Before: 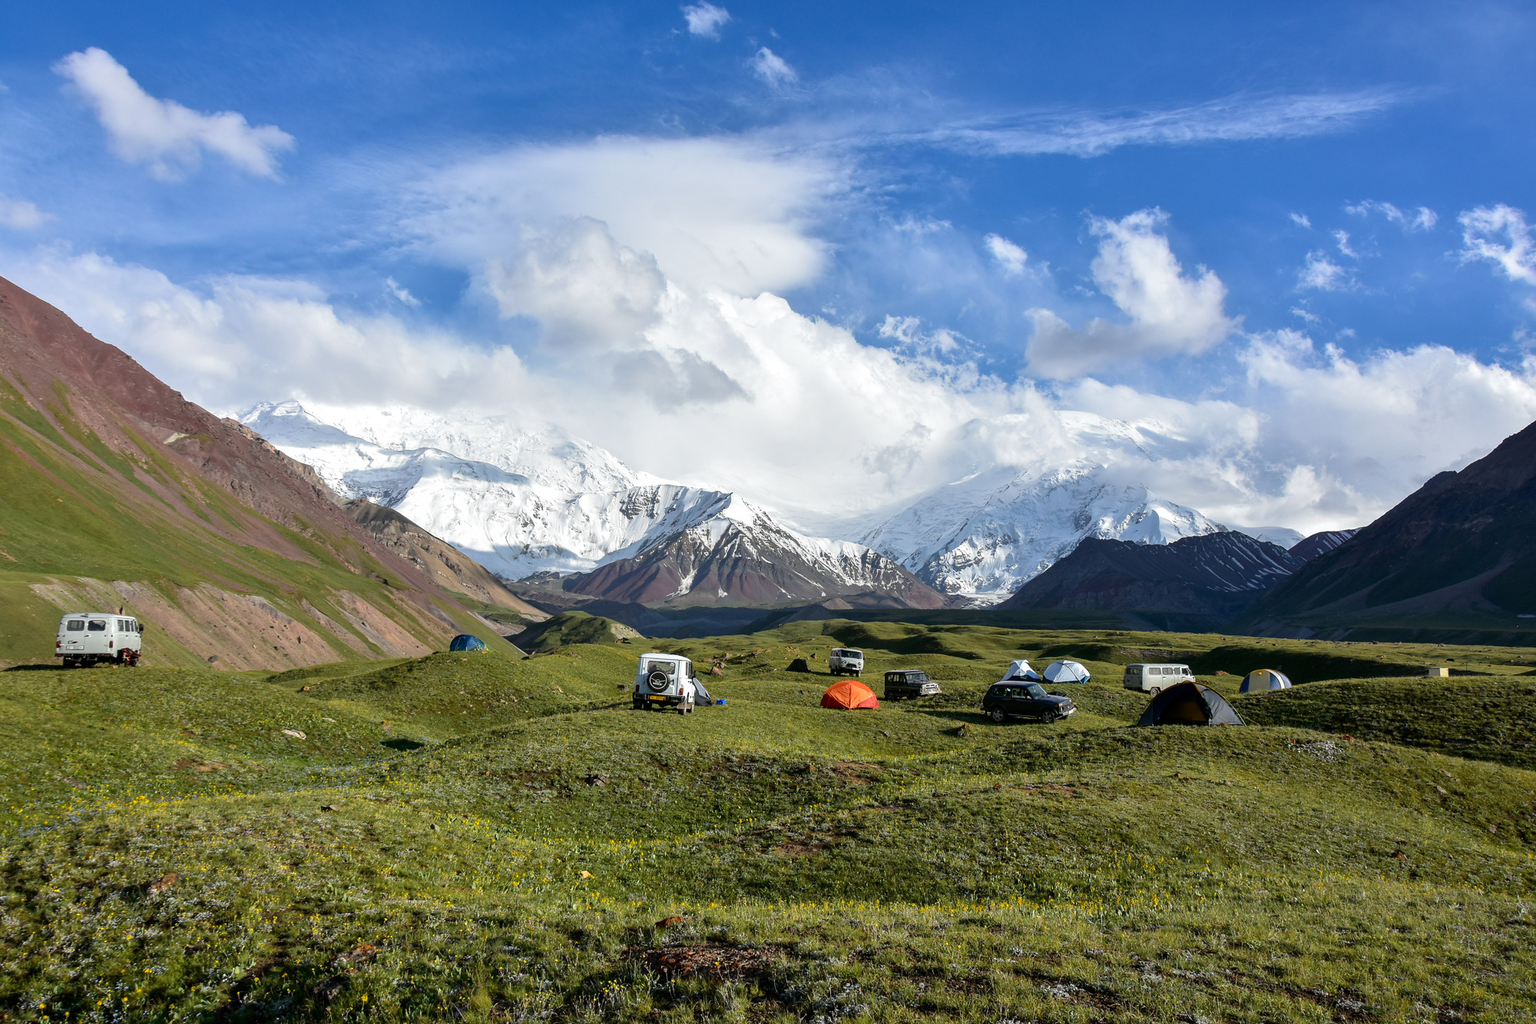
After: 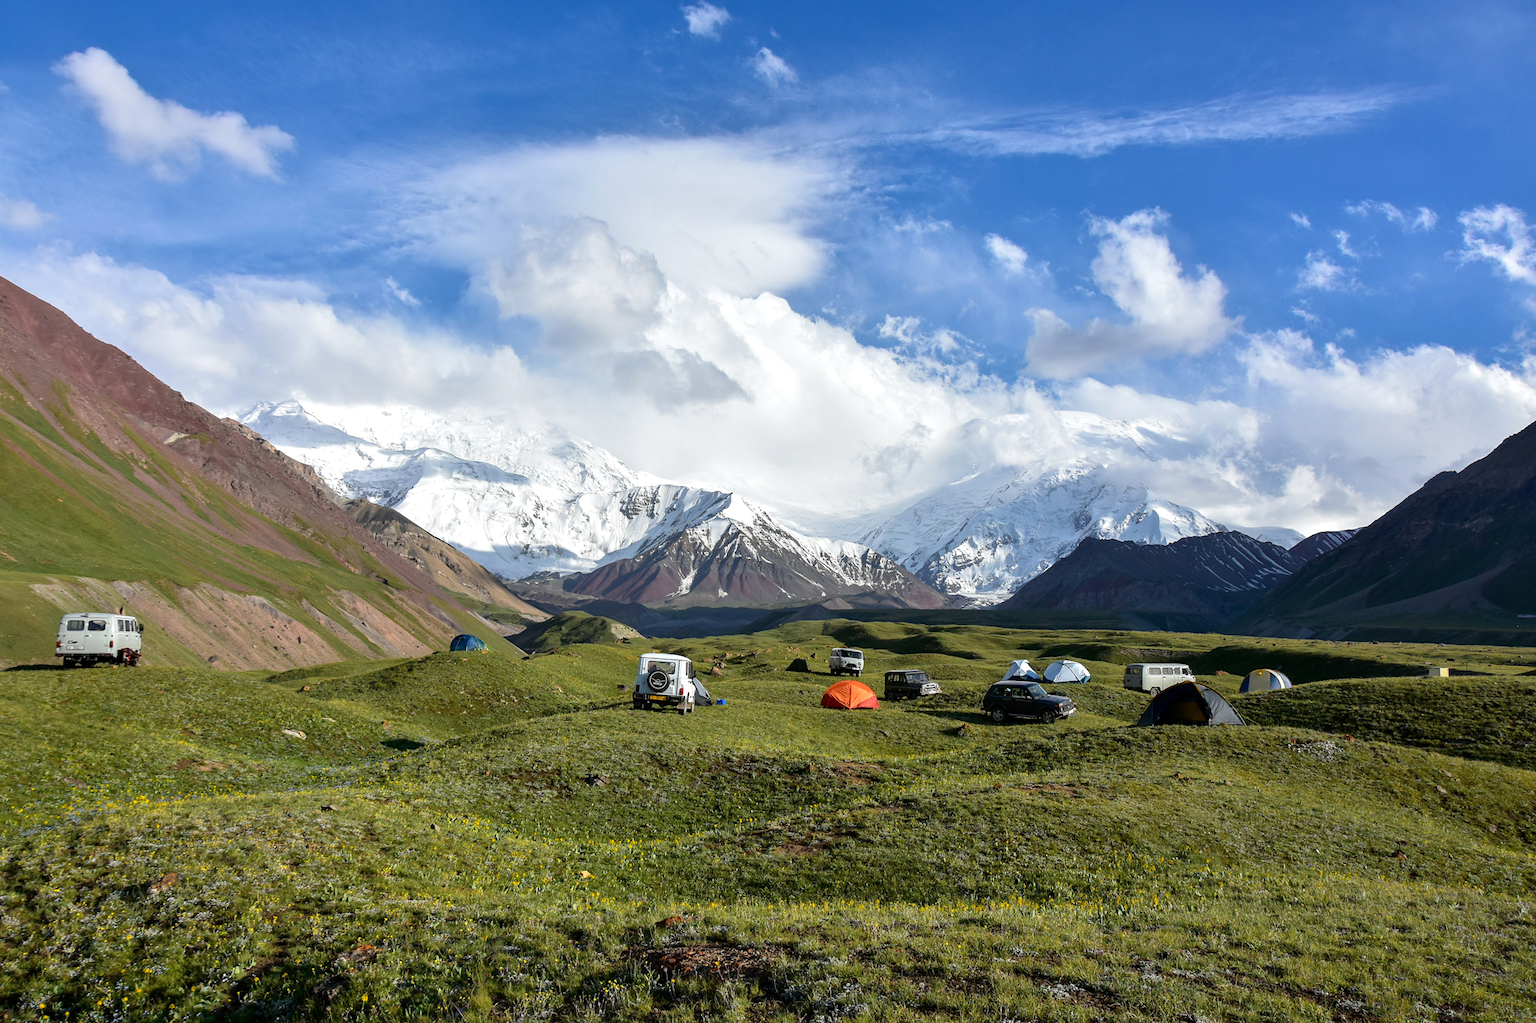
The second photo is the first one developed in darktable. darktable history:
exposure: exposure 0.073 EV, compensate exposure bias true, compensate highlight preservation false
